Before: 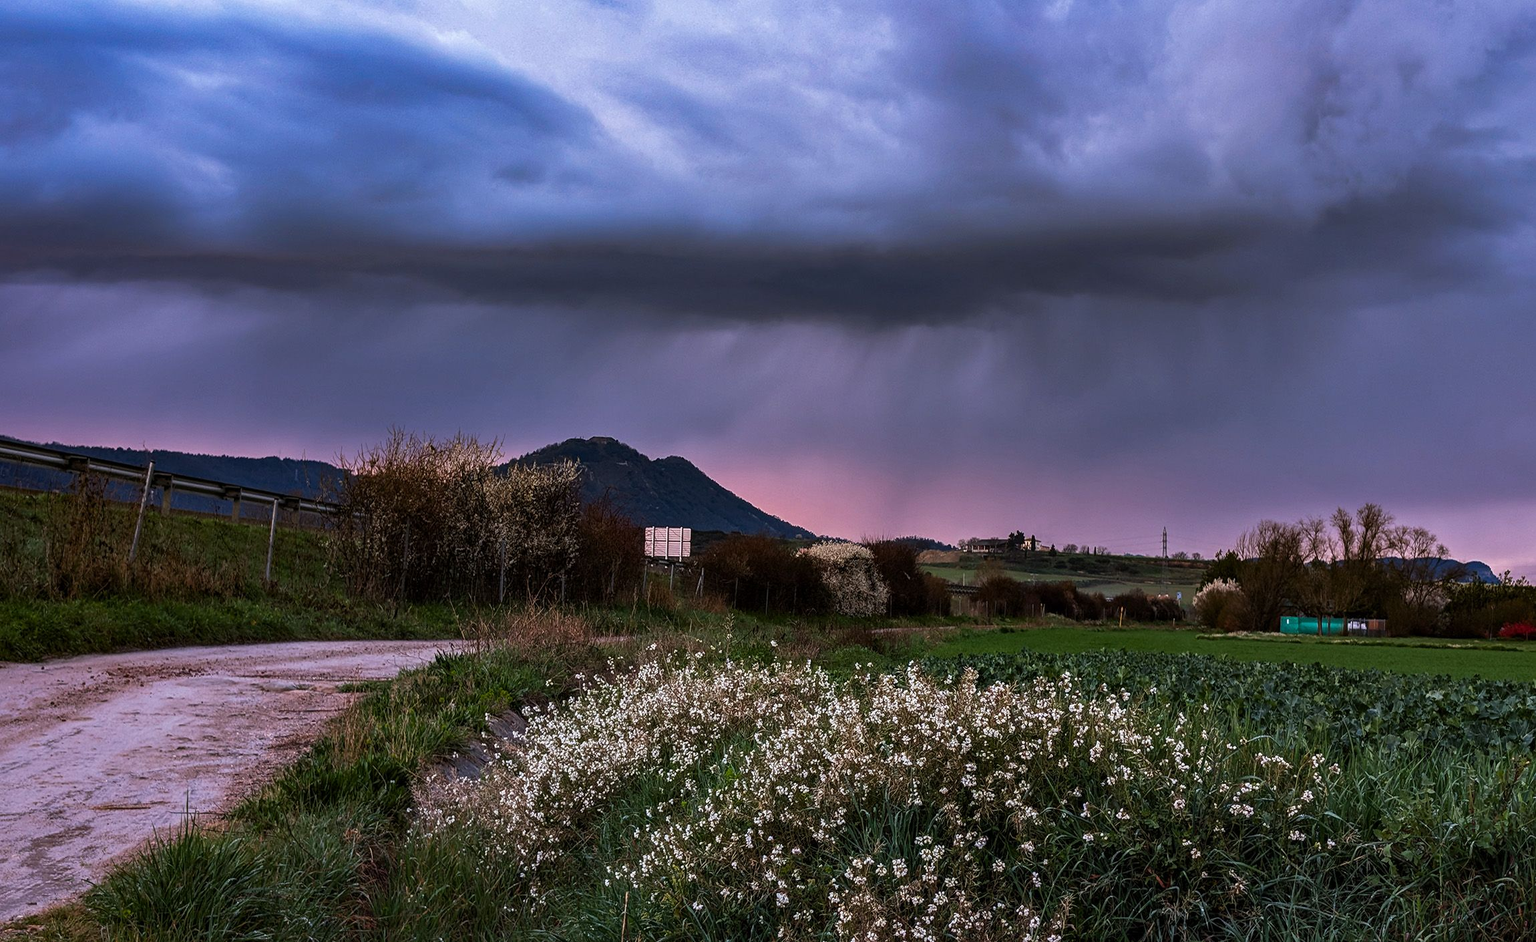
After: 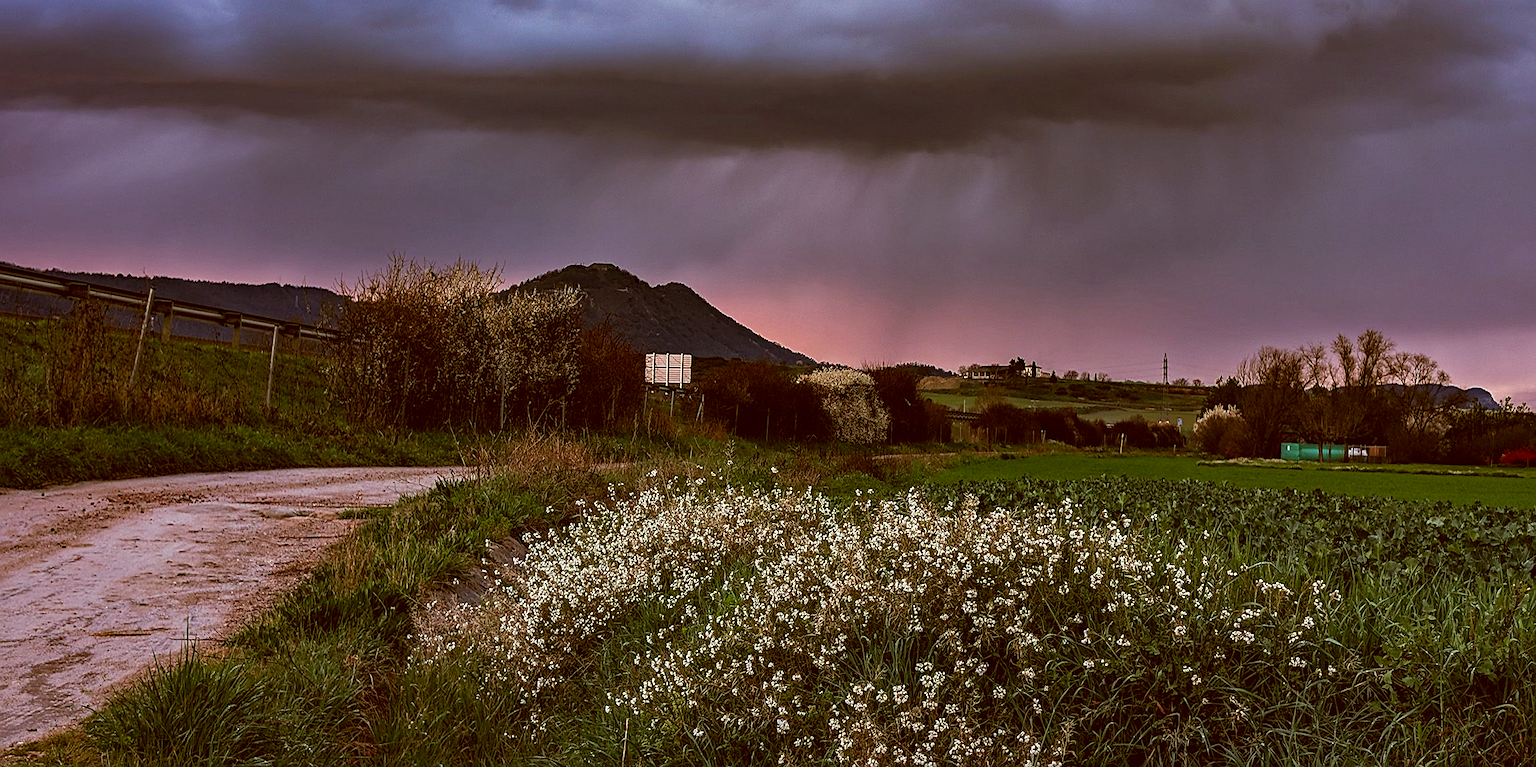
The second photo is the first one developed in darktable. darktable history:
crop and rotate: top 18.453%
color correction: highlights a* -6.24, highlights b* 9.39, shadows a* 10.15, shadows b* 23.54
haze removal: adaptive false
sharpen: radius 1.852, amount 0.402, threshold 1.338
shadows and highlights: shadows 24.93, highlights -25.35
